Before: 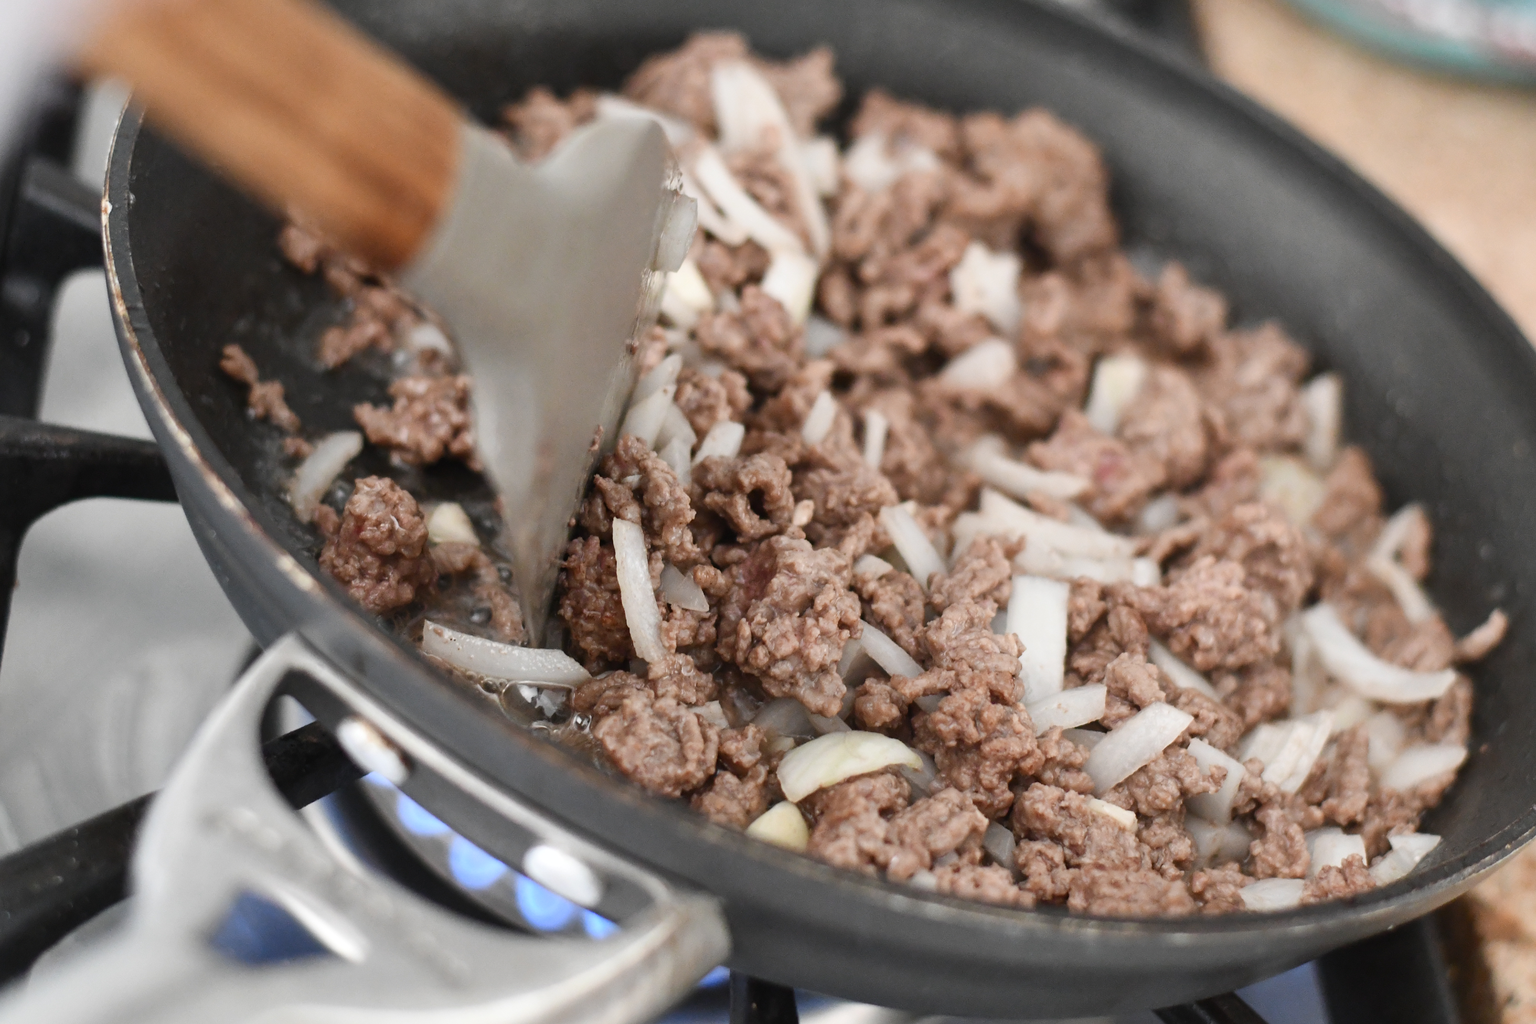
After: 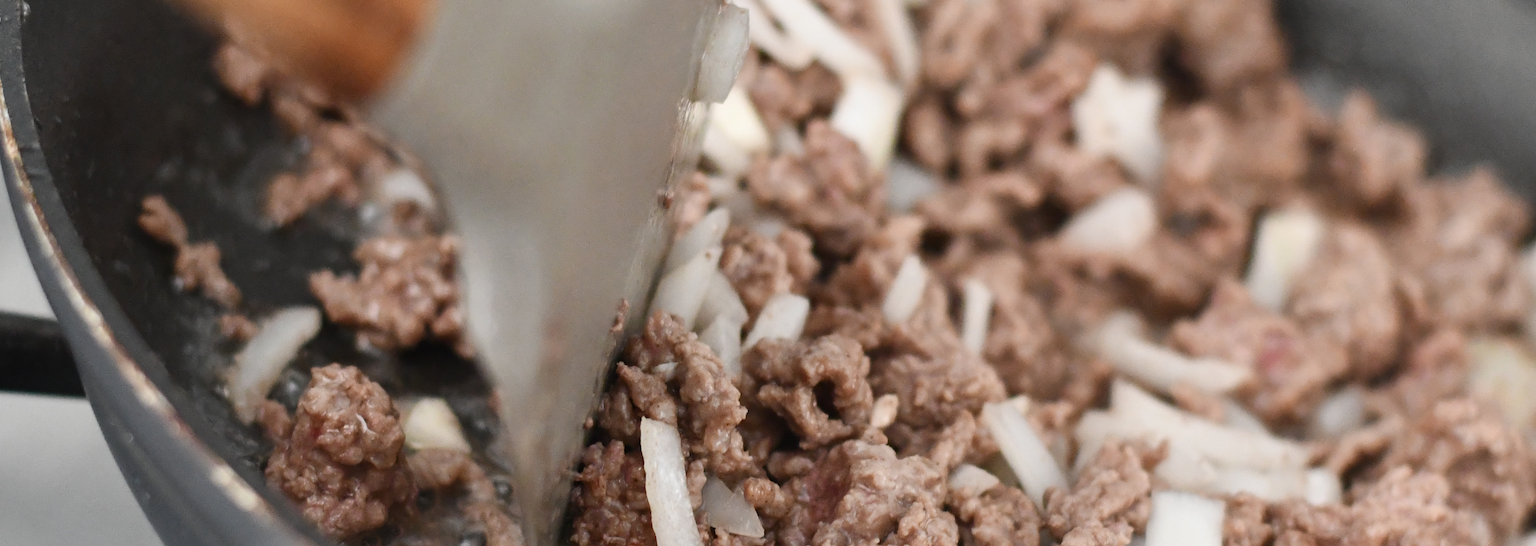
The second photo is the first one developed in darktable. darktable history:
crop: left 7.307%, top 18.73%, right 14.509%, bottom 39.522%
